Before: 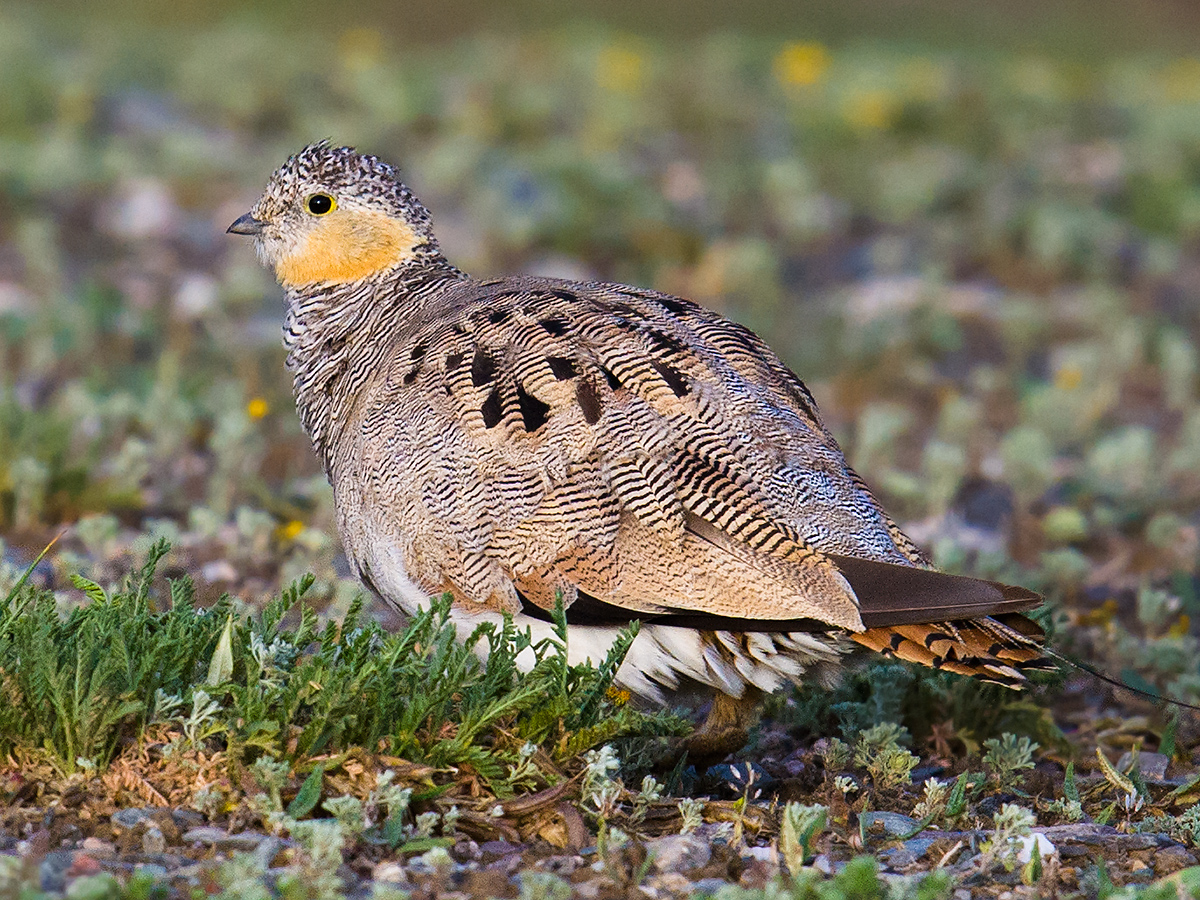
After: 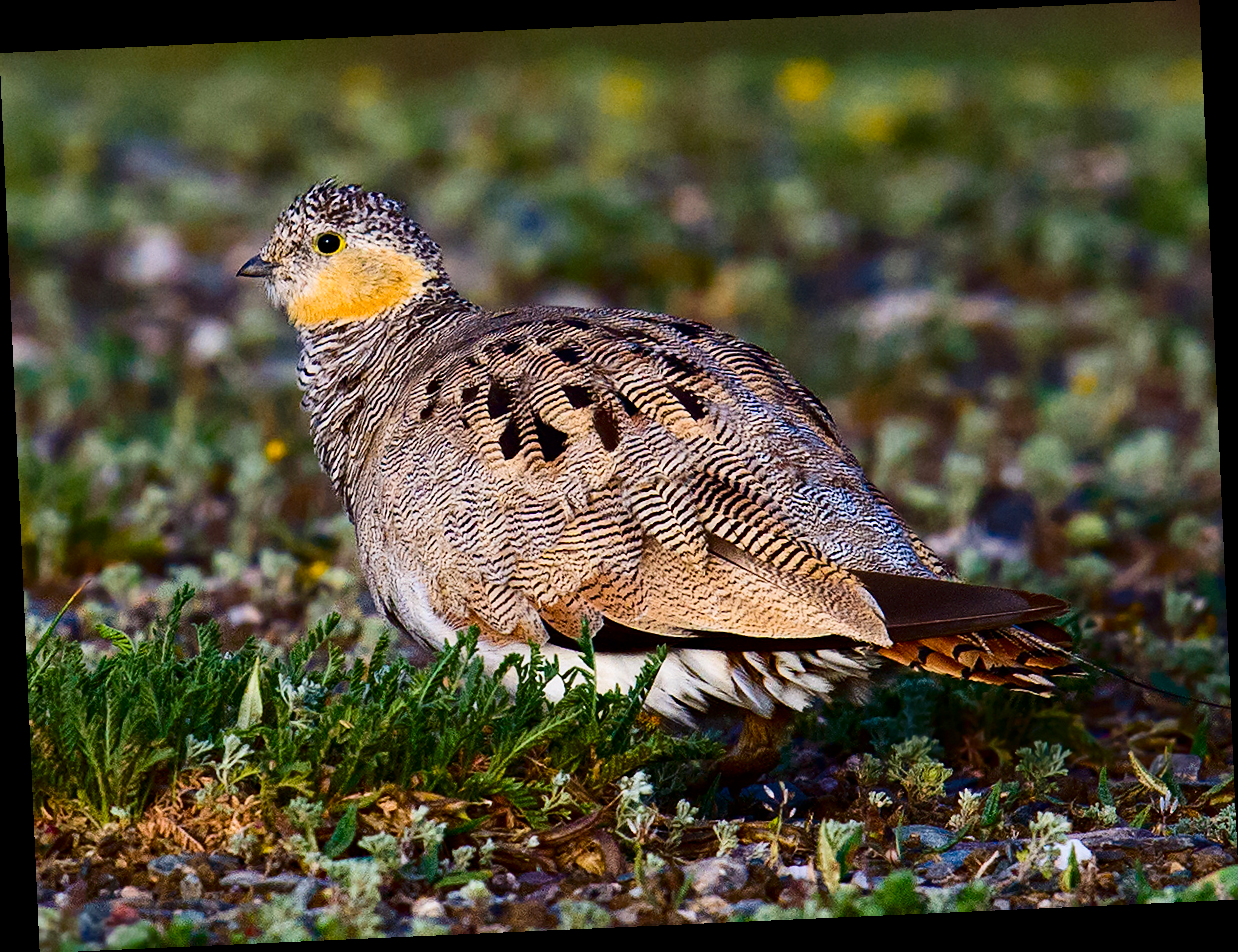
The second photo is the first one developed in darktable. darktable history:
rotate and perspective: rotation -2.56°, automatic cropping off
contrast brightness saturation: contrast 0.22, brightness -0.19, saturation 0.24
exposure: exposure -0.072 EV, compensate highlight preservation false
haze removal: compatibility mode true, adaptive false
